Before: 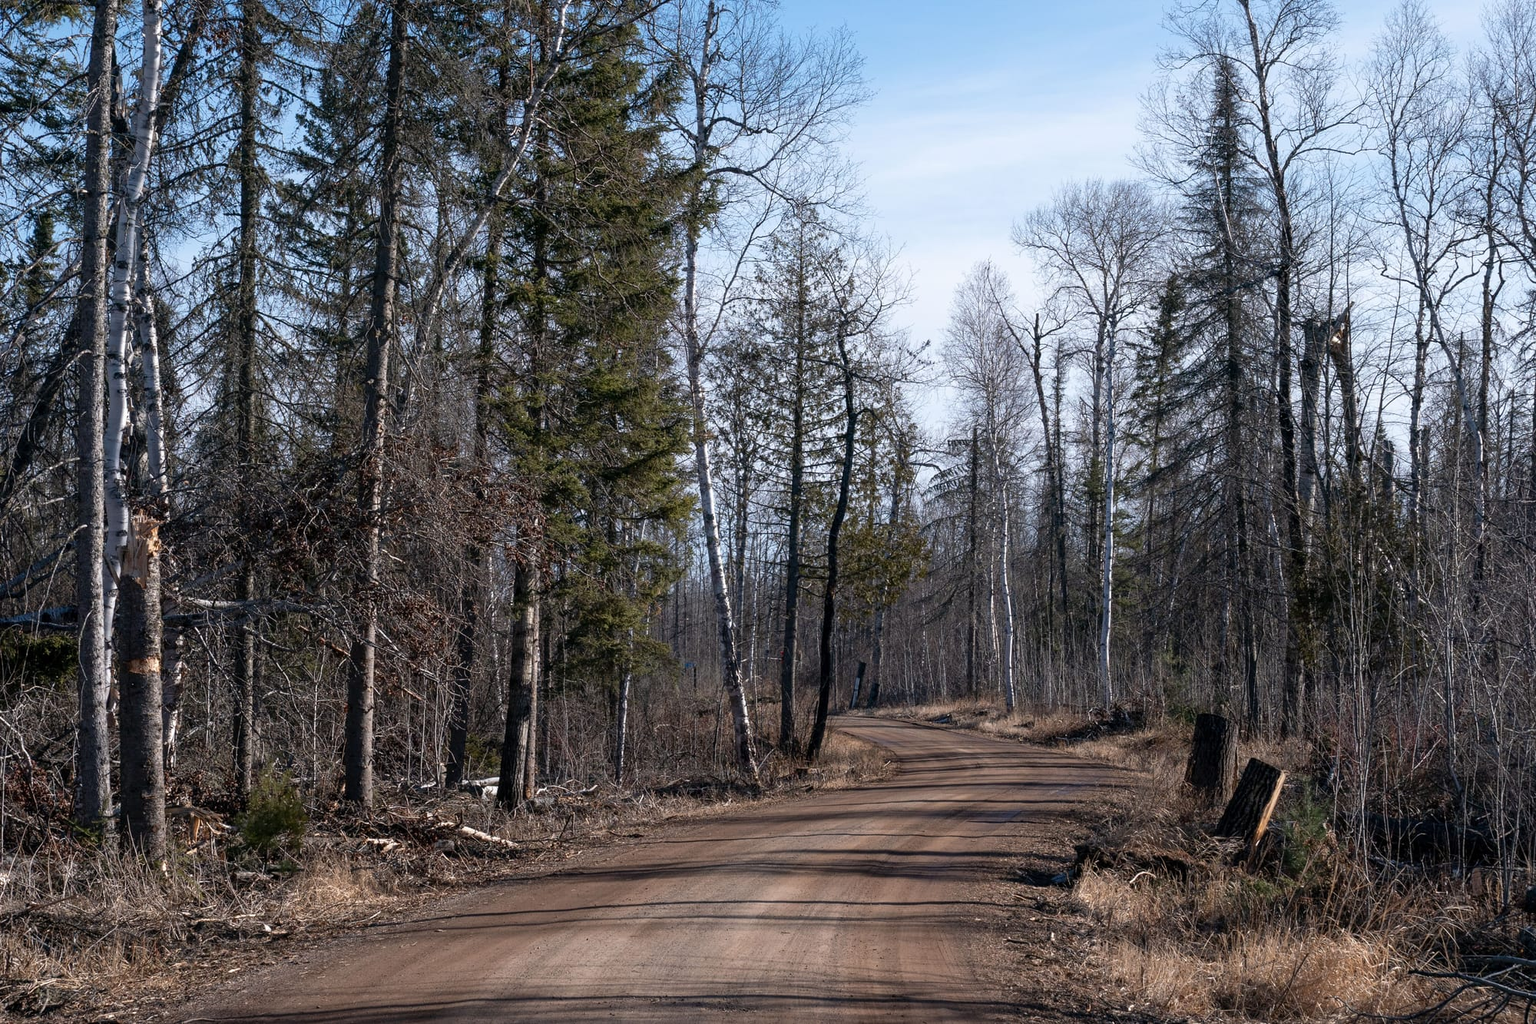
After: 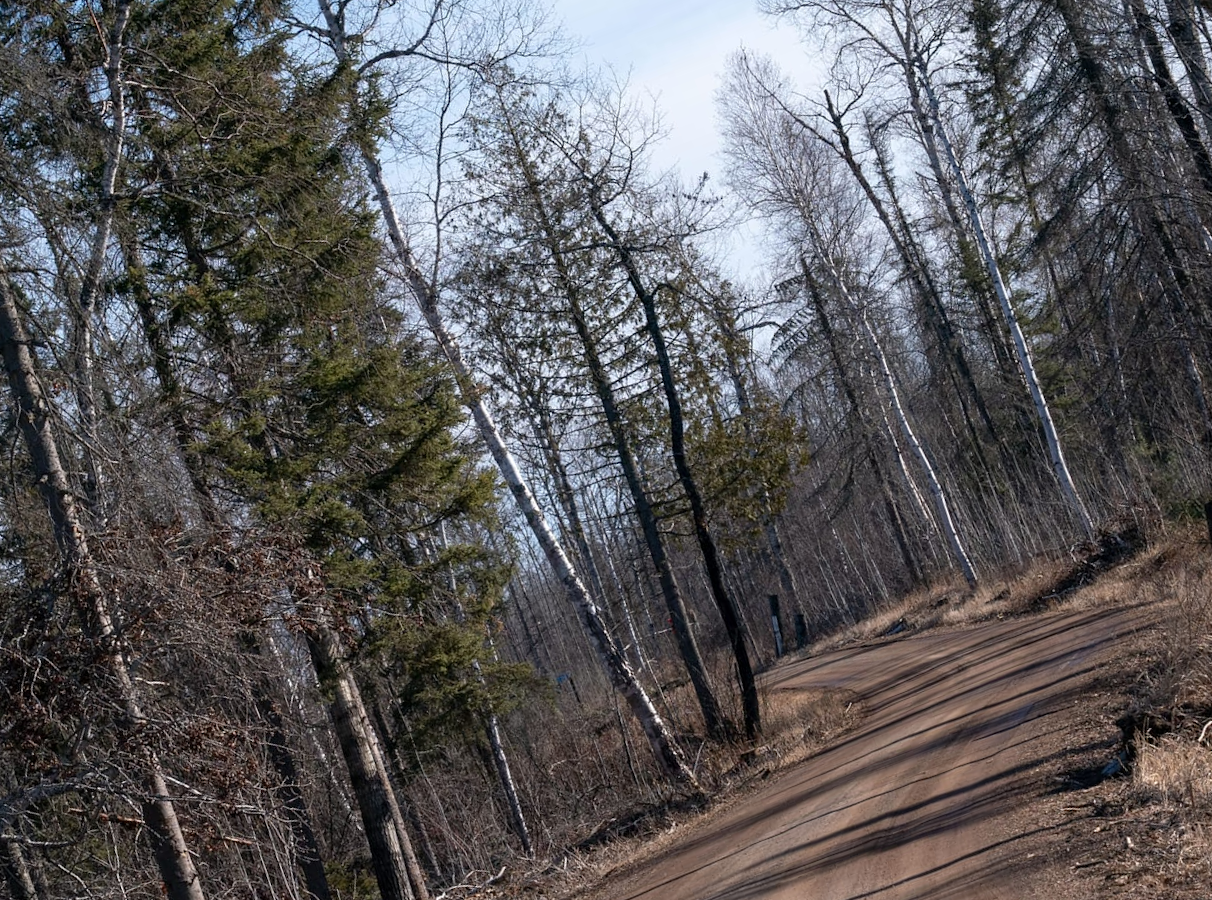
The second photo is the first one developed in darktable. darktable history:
crop and rotate: angle 20.64°, left 6.987%, right 4.197%, bottom 1.063%
